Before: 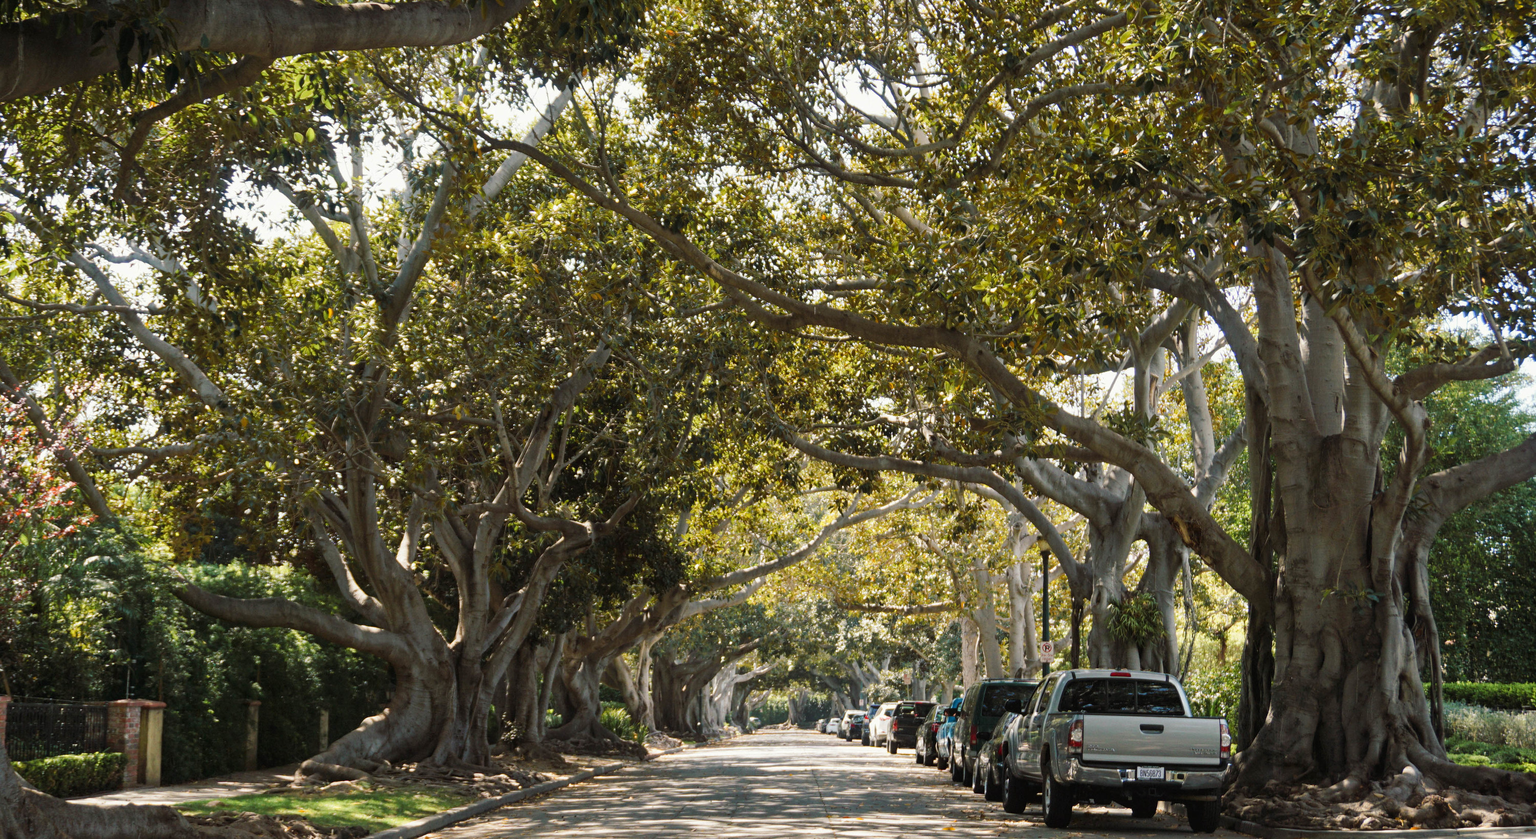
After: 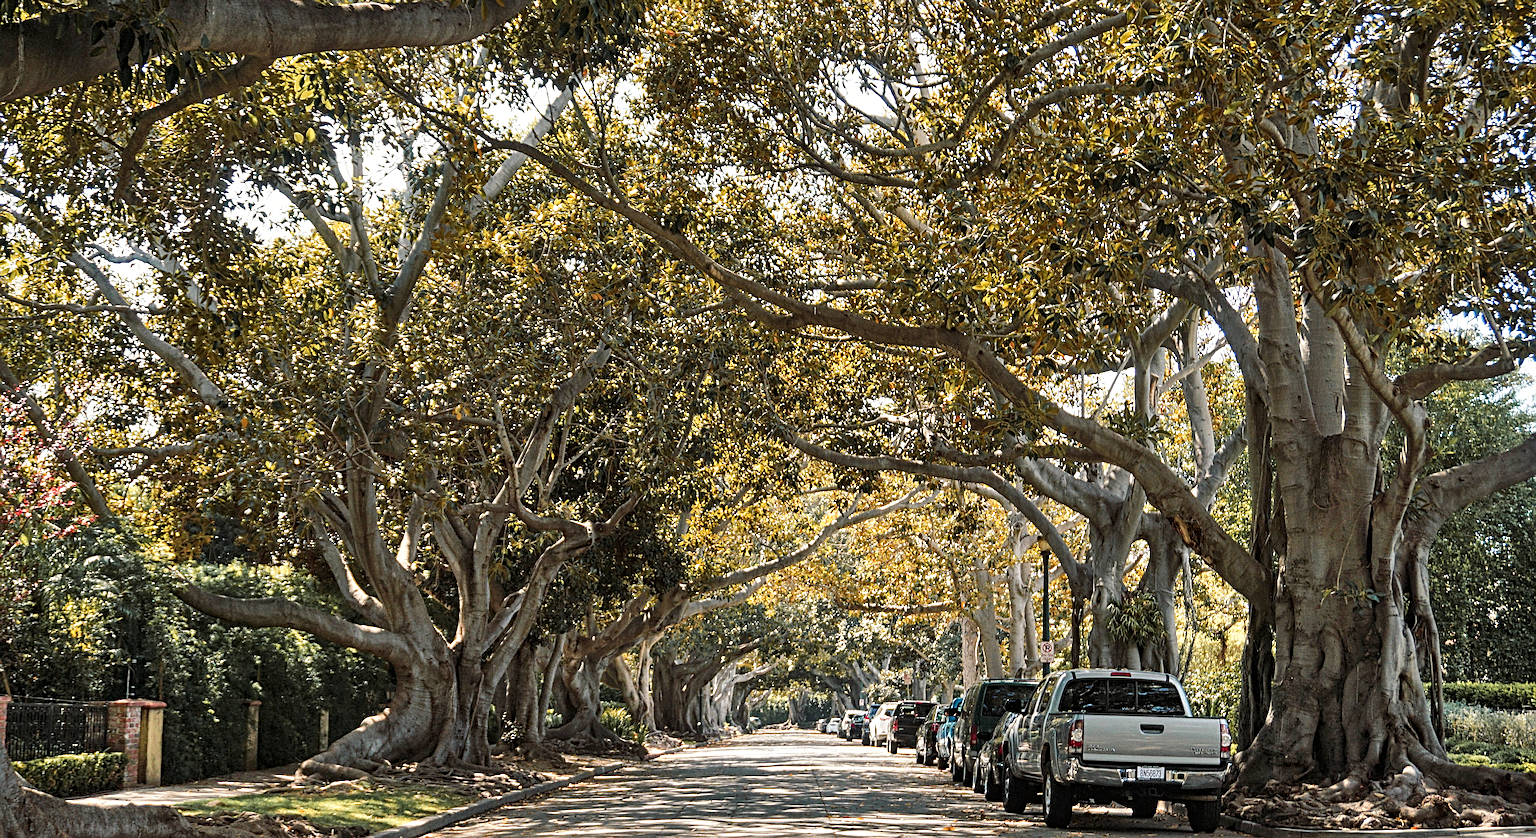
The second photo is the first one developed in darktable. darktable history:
contrast equalizer: y [[0.5, 0.5, 0.5, 0.539, 0.64, 0.611], [0.5 ×6], [0.5 ×6], [0 ×6], [0 ×6]]
sharpen: on, module defaults
local contrast: highlights 107%, shadows 99%, detail 119%, midtone range 0.2
shadows and highlights: soften with gaussian
color zones: curves: ch1 [(0.263, 0.53) (0.376, 0.287) (0.487, 0.512) (0.748, 0.547) (1, 0.513)]; ch2 [(0.262, 0.45) (0.751, 0.477)]
